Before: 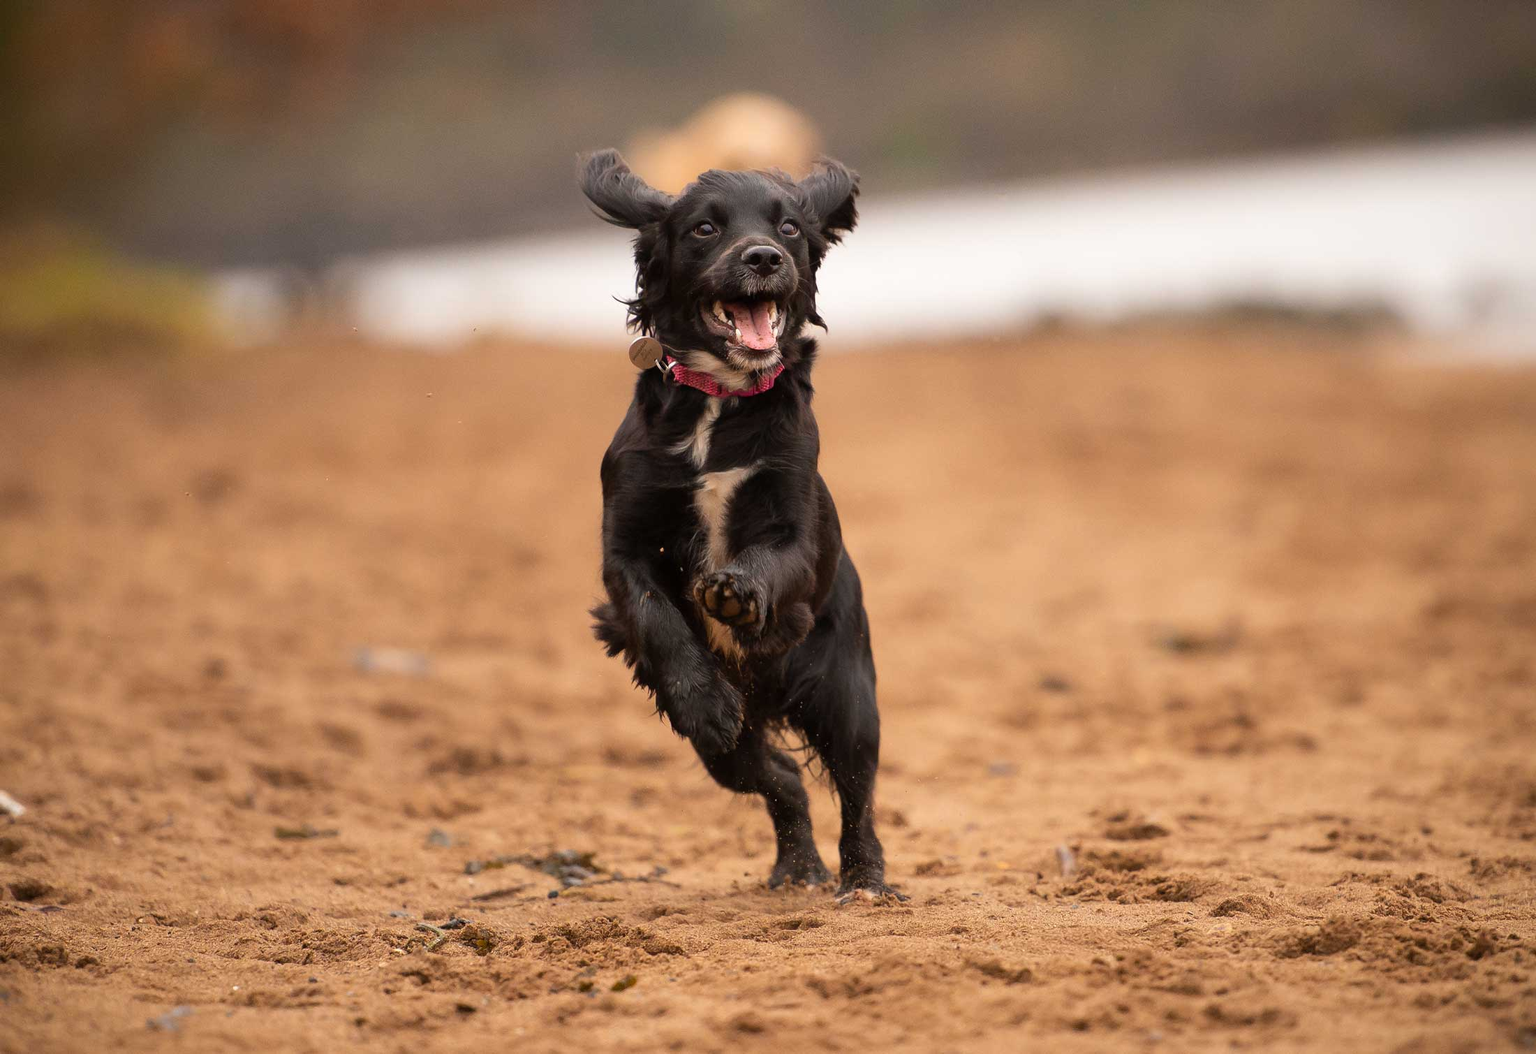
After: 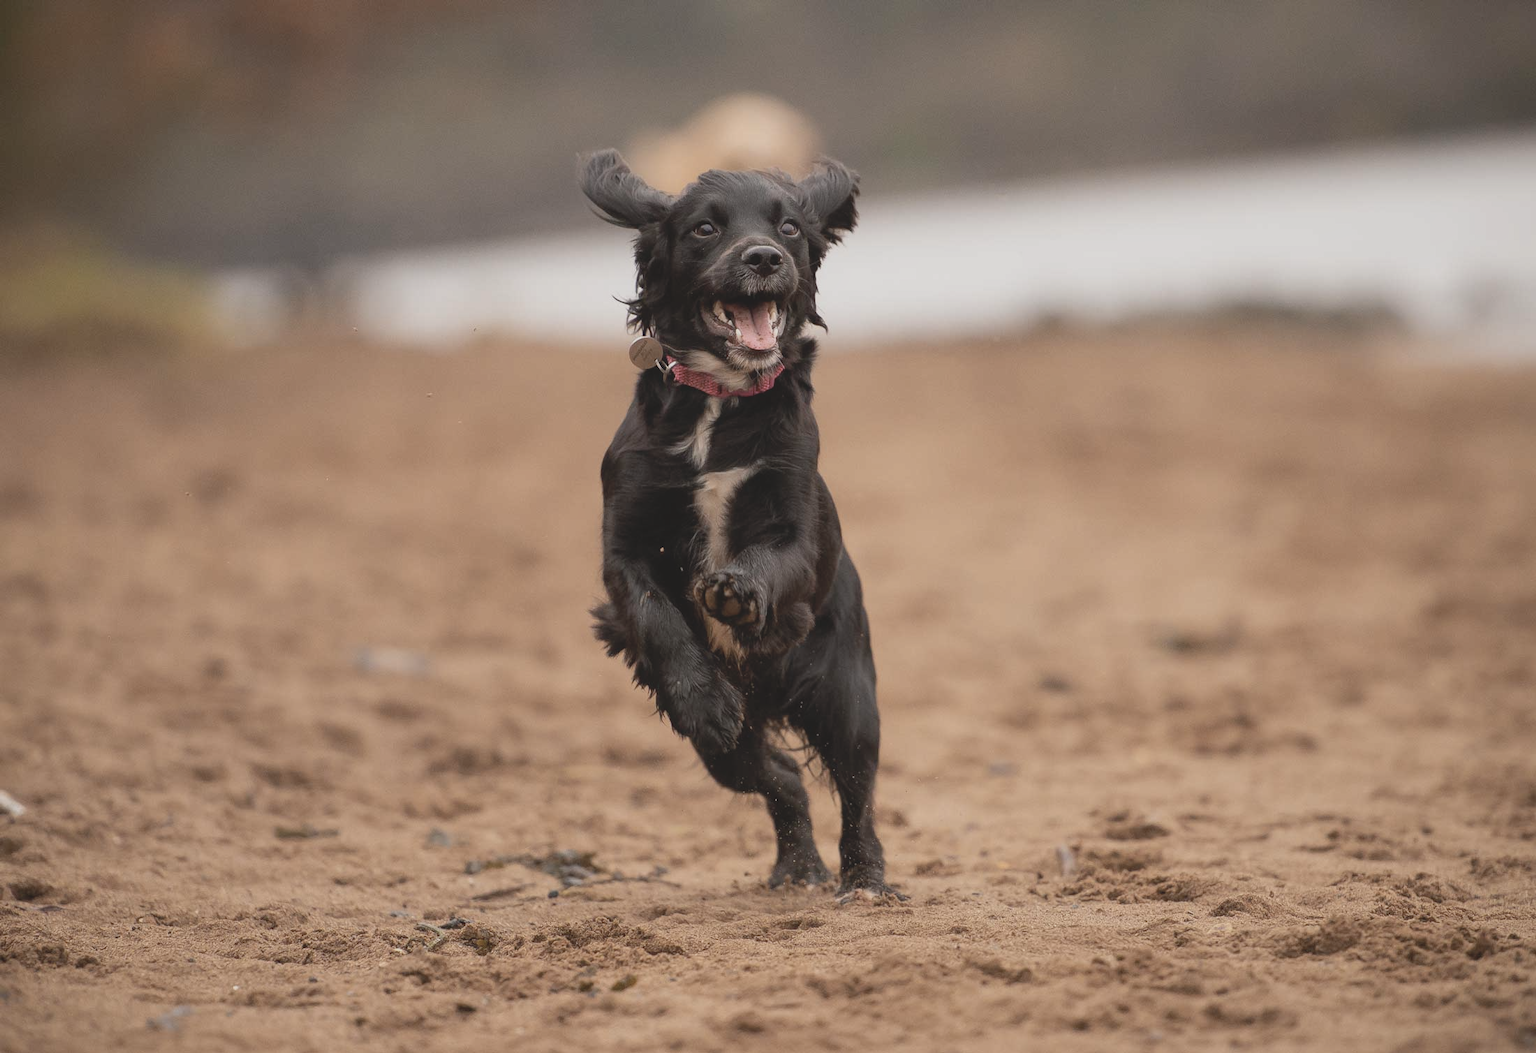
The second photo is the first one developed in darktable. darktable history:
local contrast: highlights 100%, shadows 100%, detail 120%, midtone range 0.2
contrast brightness saturation: contrast -0.26, saturation -0.43
exposure: black level correction 0.001, compensate highlight preservation false
